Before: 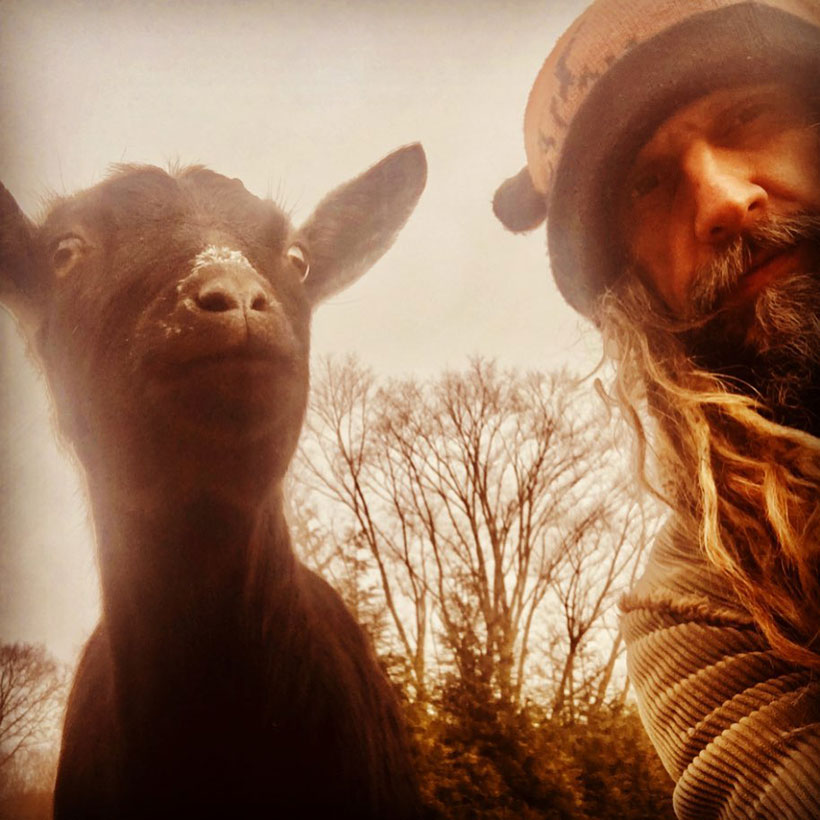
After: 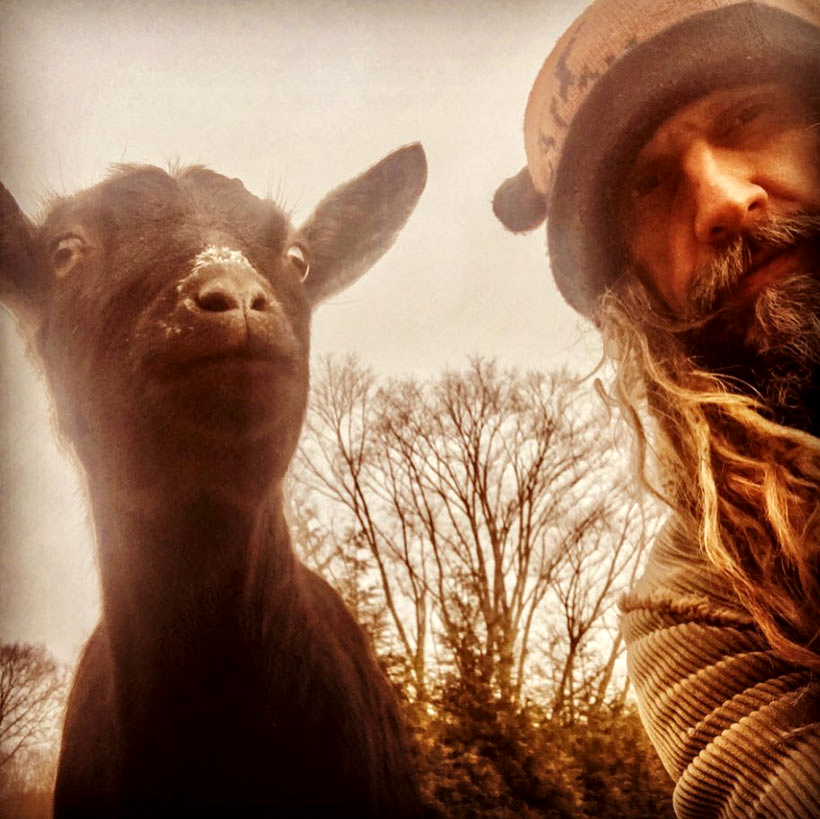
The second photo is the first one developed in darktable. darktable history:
crop: bottom 0.059%
local contrast: detail 142%
